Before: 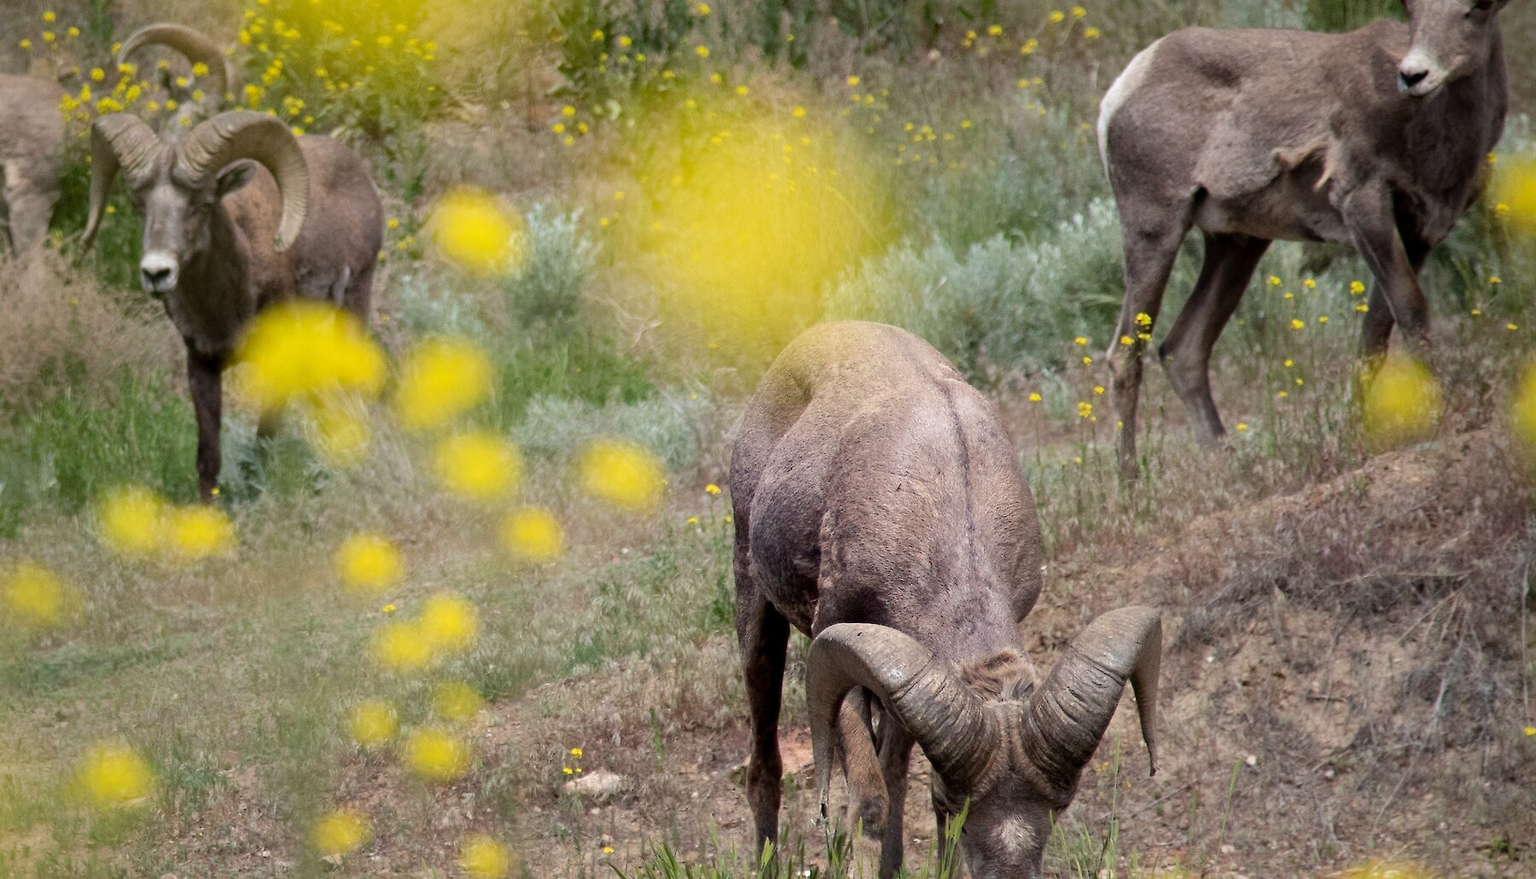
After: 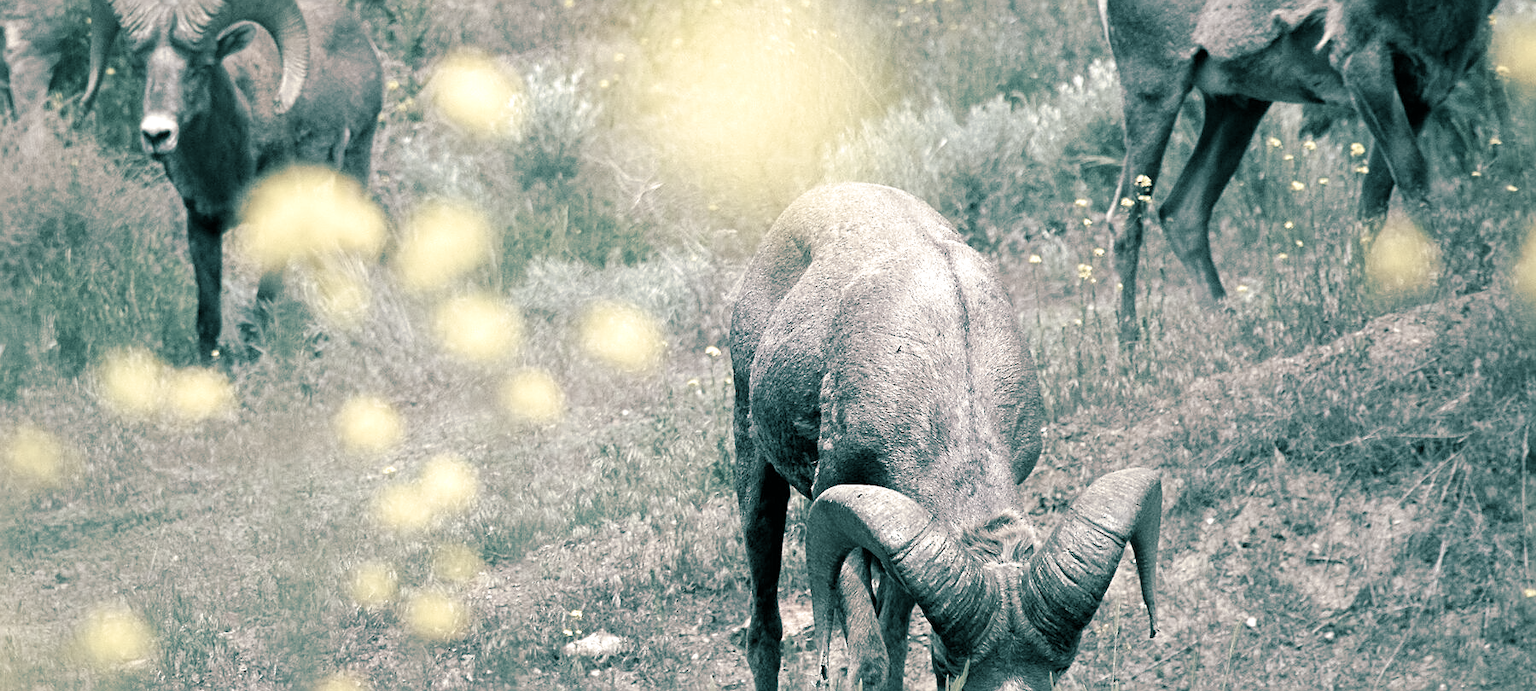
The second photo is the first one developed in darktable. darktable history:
contrast brightness saturation: contrast 0.07
crop and rotate: top 15.774%, bottom 5.506%
sharpen: on, module defaults
color correction: saturation 0.3
white balance: red 1, blue 1
exposure: black level correction 0, exposure 0.7 EV, compensate exposure bias true, compensate highlight preservation false
split-toning: shadows › hue 186.43°, highlights › hue 49.29°, compress 30.29%
